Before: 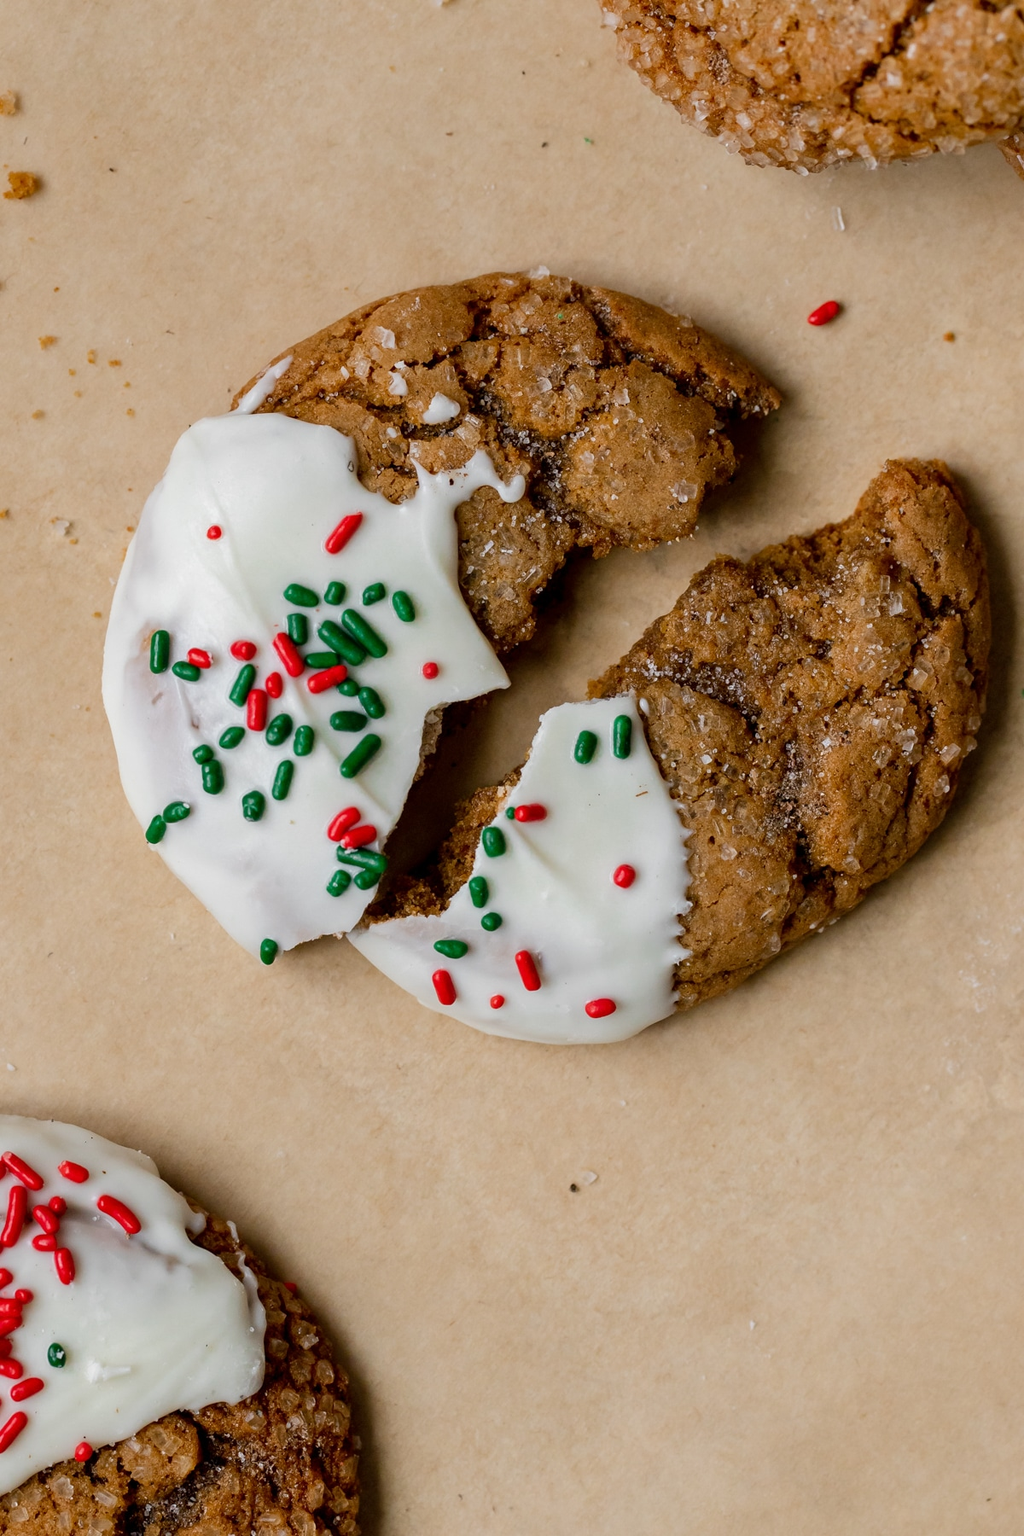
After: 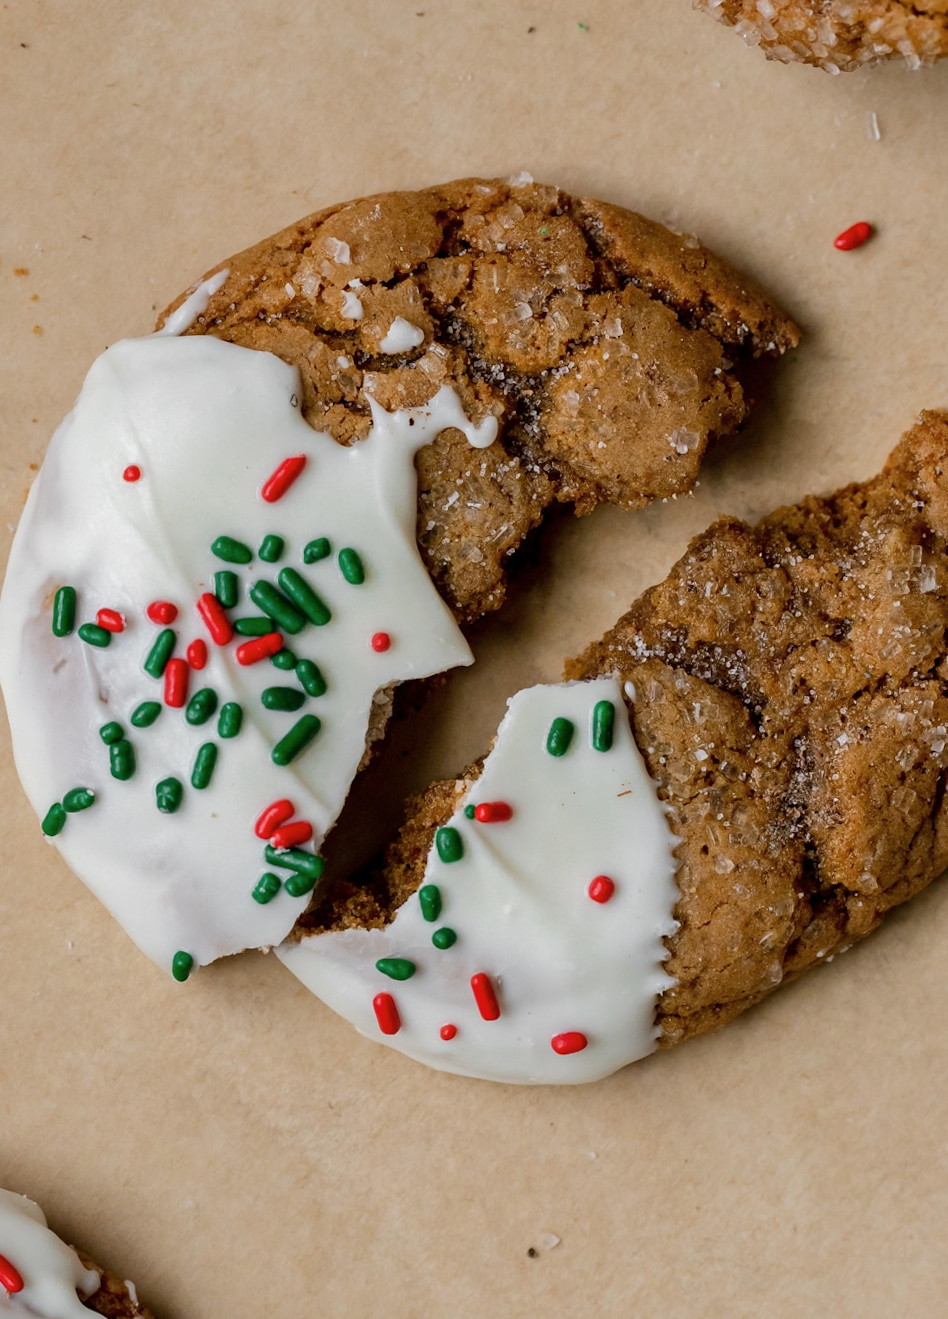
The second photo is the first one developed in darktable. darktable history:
shadows and highlights: shadows 10, white point adjustment 1, highlights -40
rotate and perspective: rotation 1.57°, crop left 0.018, crop right 0.982, crop top 0.039, crop bottom 0.961
contrast brightness saturation: saturation -0.05
crop and rotate: left 10.77%, top 5.1%, right 10.41%, bottom 16.76%
